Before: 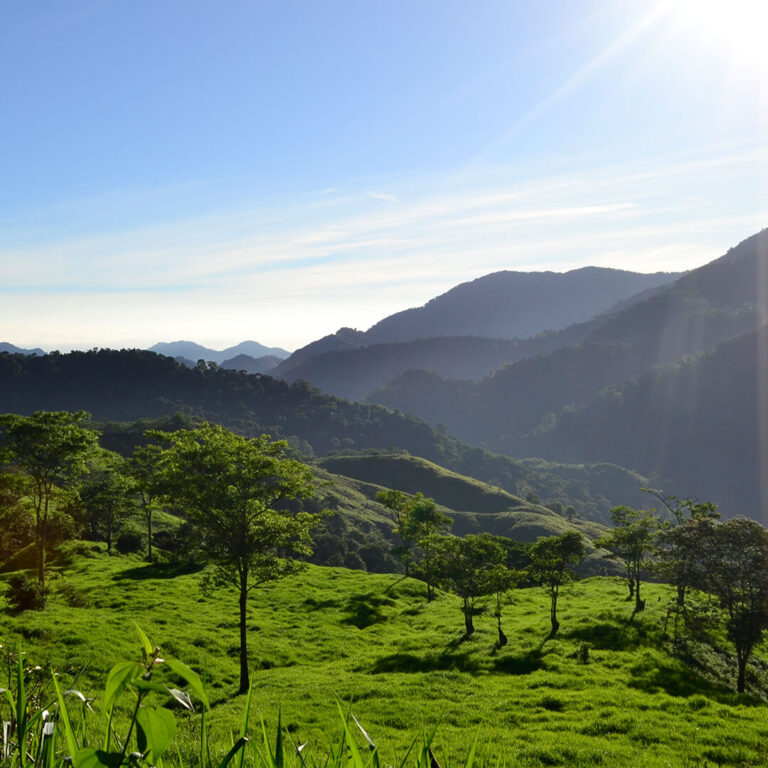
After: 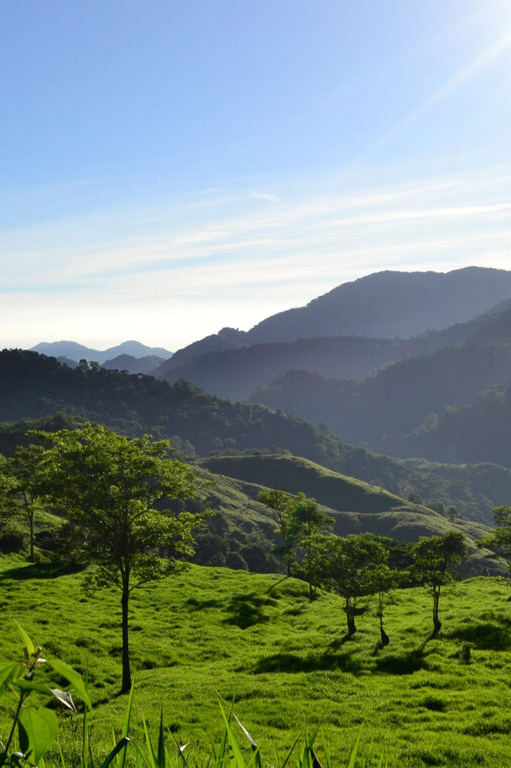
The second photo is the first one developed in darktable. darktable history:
tone equalizer: edges refinement/feathering 500, mask exposure compensation -1.57 EV, preserve details no
crop and rotate: left 15.442%, right 17.983%
